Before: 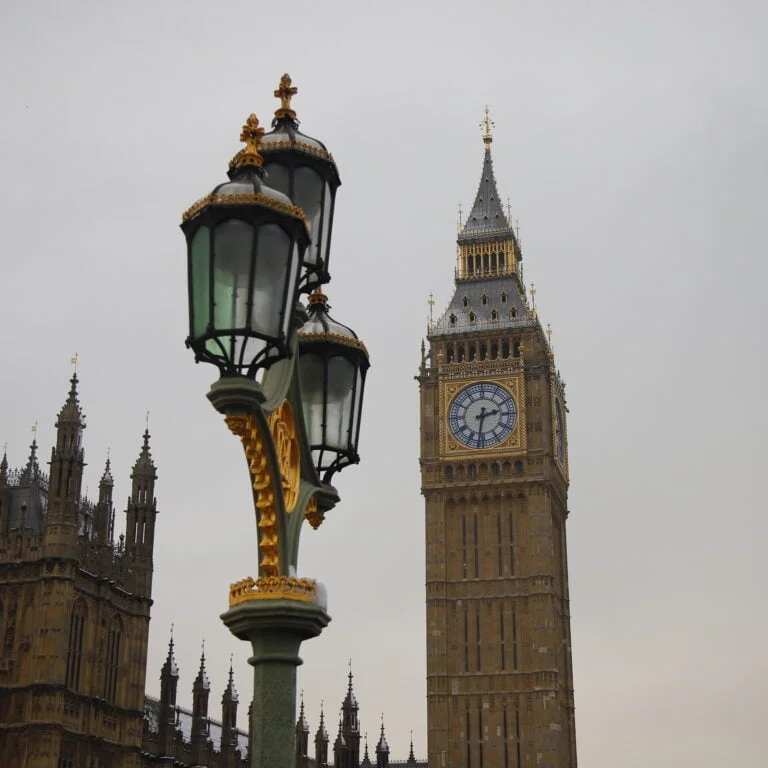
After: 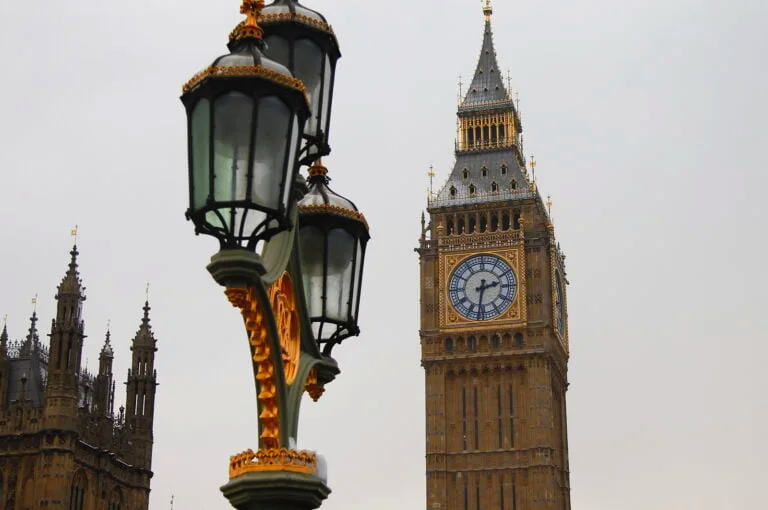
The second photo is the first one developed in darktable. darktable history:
crop: top 16.706%, bottom 16.767%
color zones: curves: ch1 [(0.309, 0.524) (0.41, 0.329) (0.508, 0.509)]; ch2 [(0.25, 0.457) (0.75, 0.5)]
tone curve: curves: ch0 [(0, 0) (0.003, 0.002) (0.011, 0.006) (0.025, 0.014) (0.044, 0.025) (0.069, 0.039) (0.1, 0.056) (0.136, 0.086) (0.177, 0.129) (0.224, 0.183) (0.277, 0.247) (0.335, 0.318) (0.399, 0.395) (0.468, 0.48) (0.543, 0.571) (0.623, 0.668) (0.709, 0.773) (0.801, 0.873) (0.898, 0.978) (1, 1)], preserve colors none
color balance rgb: highlights gain › luminance 14.769%, perceptual saturation grading › global saturation 0.011%, contrast -9.397%
